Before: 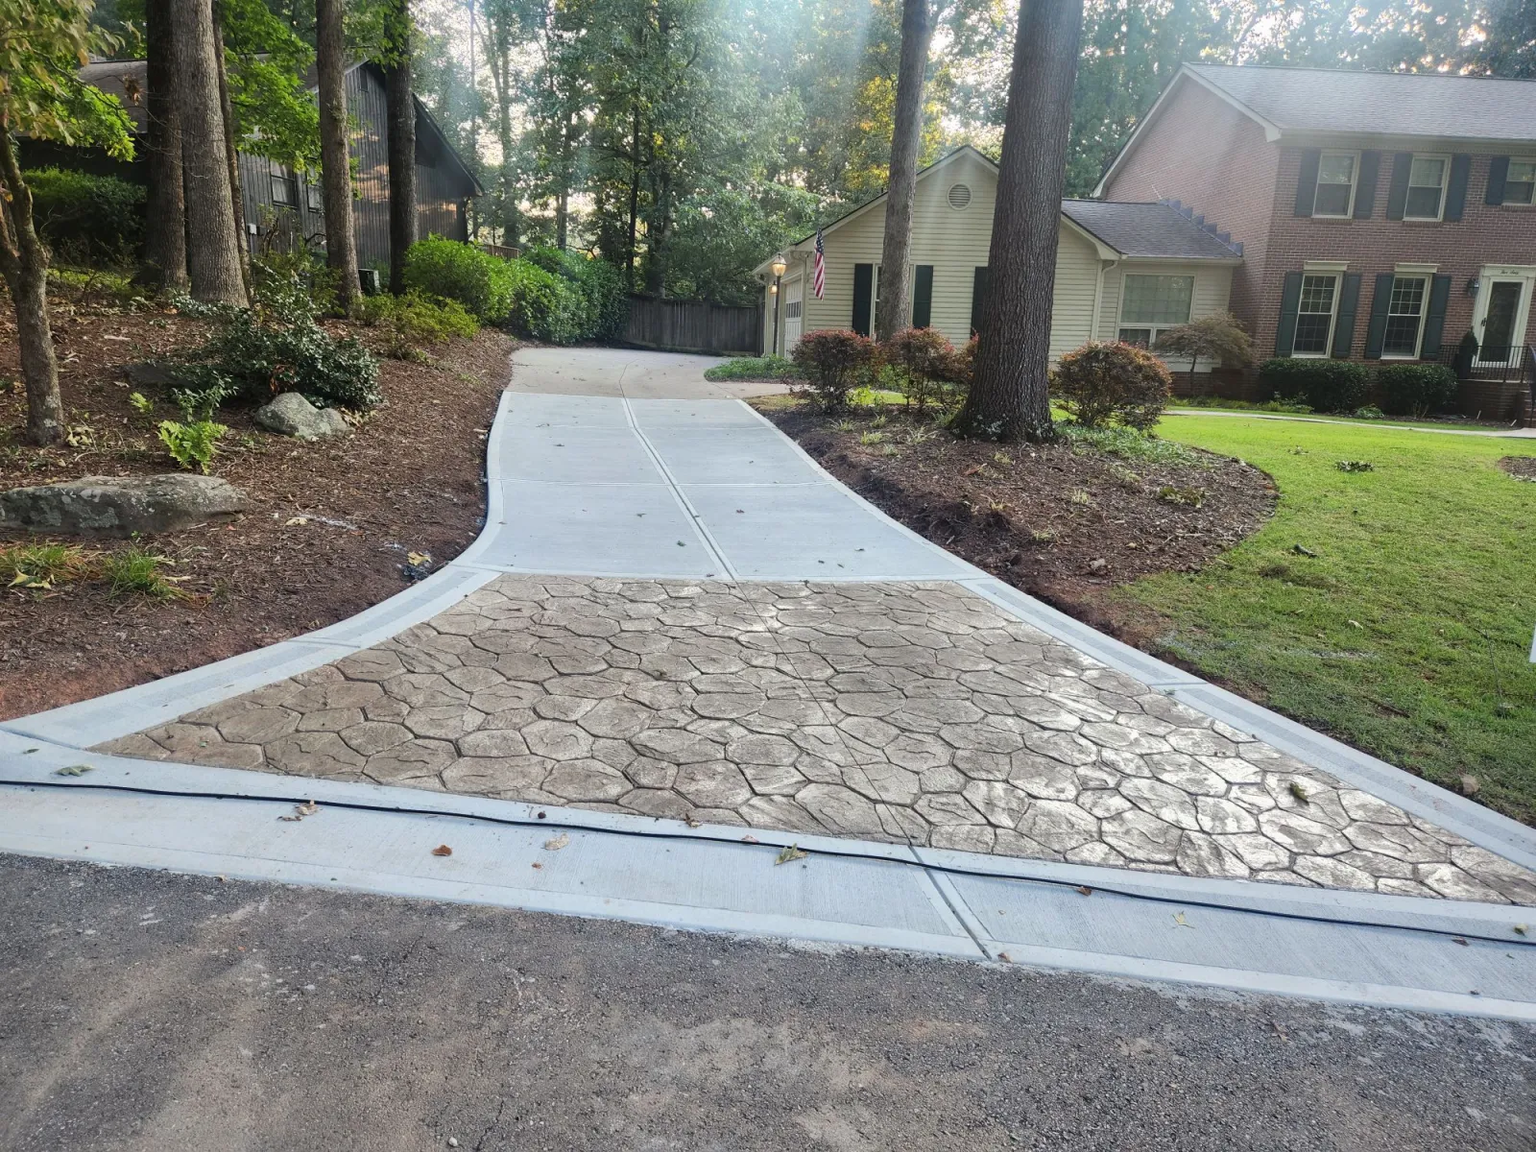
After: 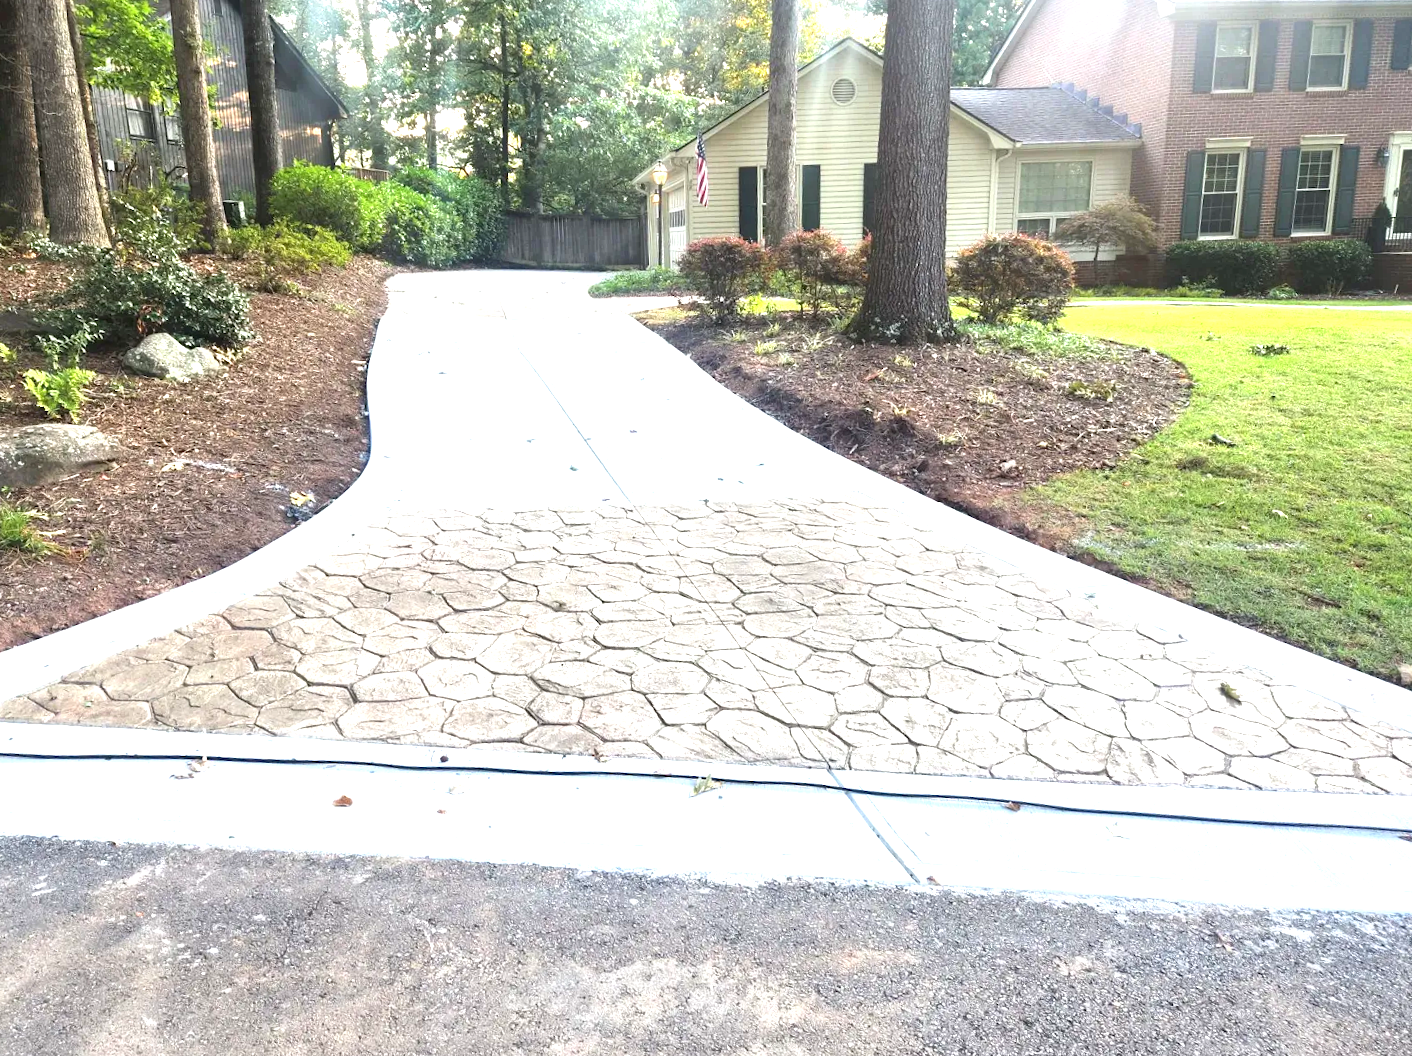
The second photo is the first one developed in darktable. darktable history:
crop and rotate: angle 3.12°, left 5.455%, top 5.685%
exposure: black level correction 0, exposure 1.479 EV, compensate highlight preservation false
